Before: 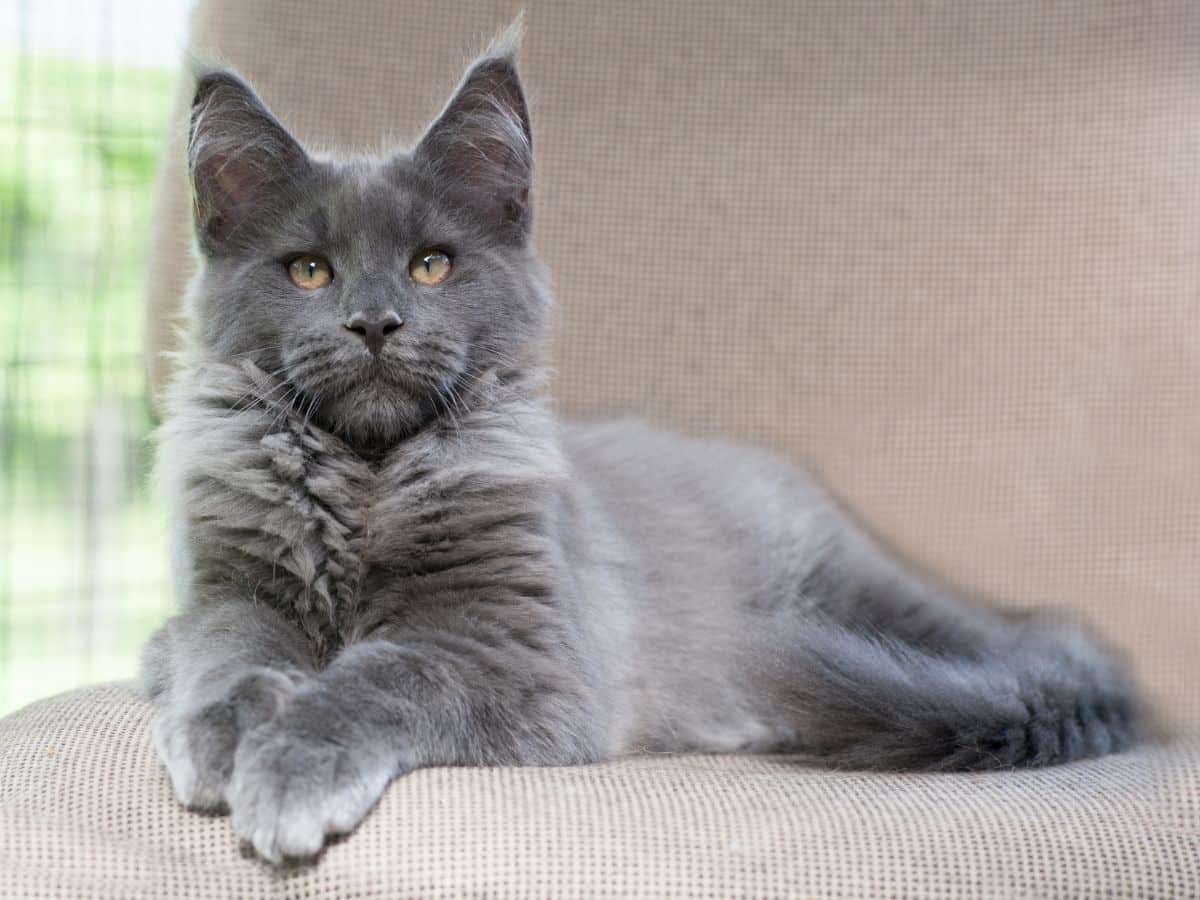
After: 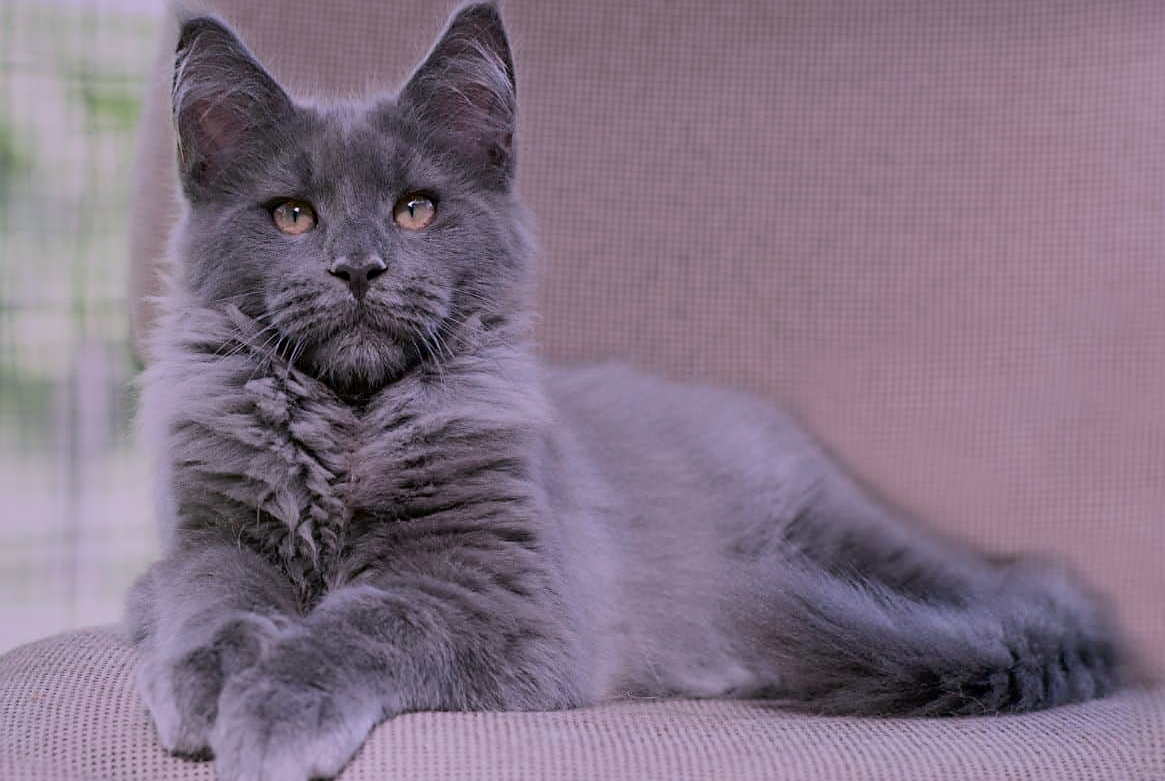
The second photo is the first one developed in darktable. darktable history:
crop: left 1.352%, top 6.124%, right 1.491%, bottom 7.079%
exposure: exposure 0.201 EV, compensate exposure bias true, compensate highlight preservation false
color correction: highlights a* 16.24, highlights b* -20.13
sharpen: on, module defaults
shadows and highlights: low approximation 0.01, soften with gaussian
tone equalizer: -8 EV -0.006 EV, -7 EV 0.031 EV, -6 EV -0.008 EV, -5 EV 0.004 EV, -4 EV -0.047 EV, -3 EV -0.238 EV, -2 EV -0.678 EV, -1 EV -0.997 EV, +0 EV -0.959 EV
tone curve: curves: ch0 [(0, 0) (0.003, 0.001) (0.011, 0.002) (0.025, 0.007) (0.044, 0.015) (0.069, 0.022) (0.1, 0.03) (0.136, 0.056) (0.177, 0.115) (0.224, 0.177) (0.277, 0.244) (0.335, 0.322) (0.399, 0.398) (0.468, 0.471) (0.543, 0.545) (0.623, 0.614) (0.709, 0.685) (0.801, 0.765) (0.898, 0.867) (1, 1)], color space Lab, independent channels, preserve colors none
